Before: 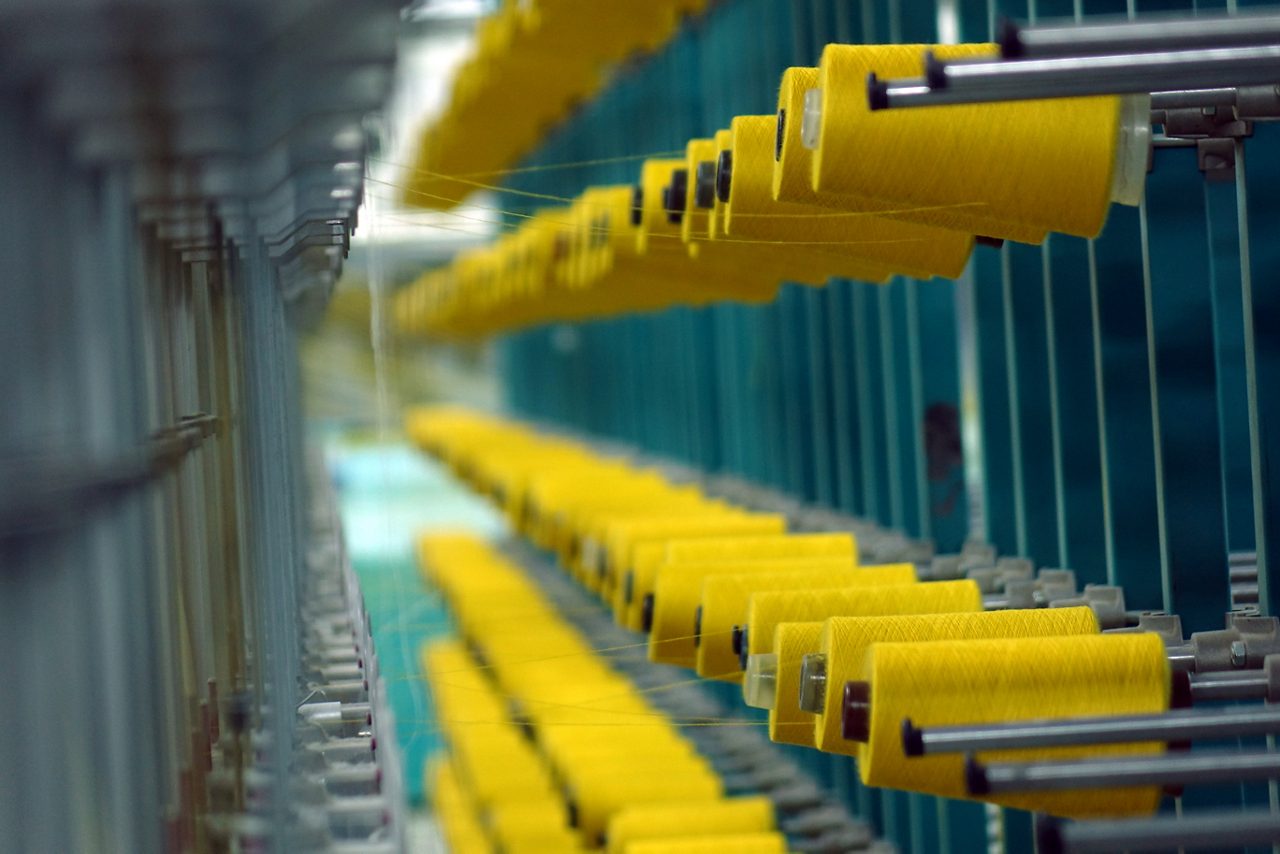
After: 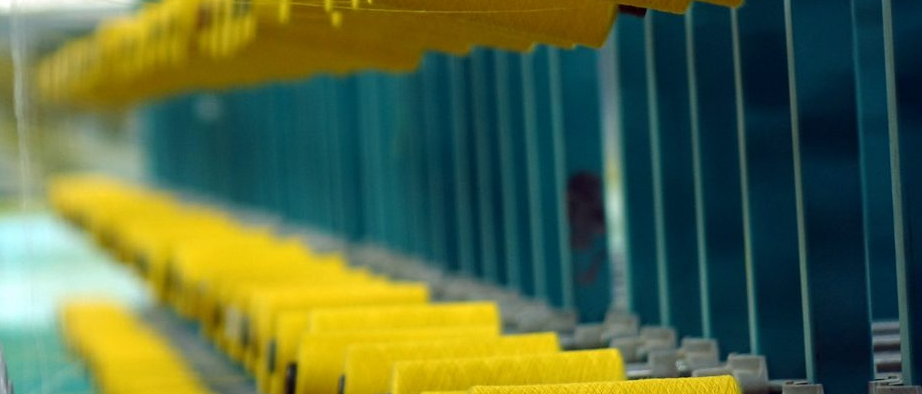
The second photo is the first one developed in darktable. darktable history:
crop and rotate: left 27.936%, top 27.169%, bottom 26.612%
